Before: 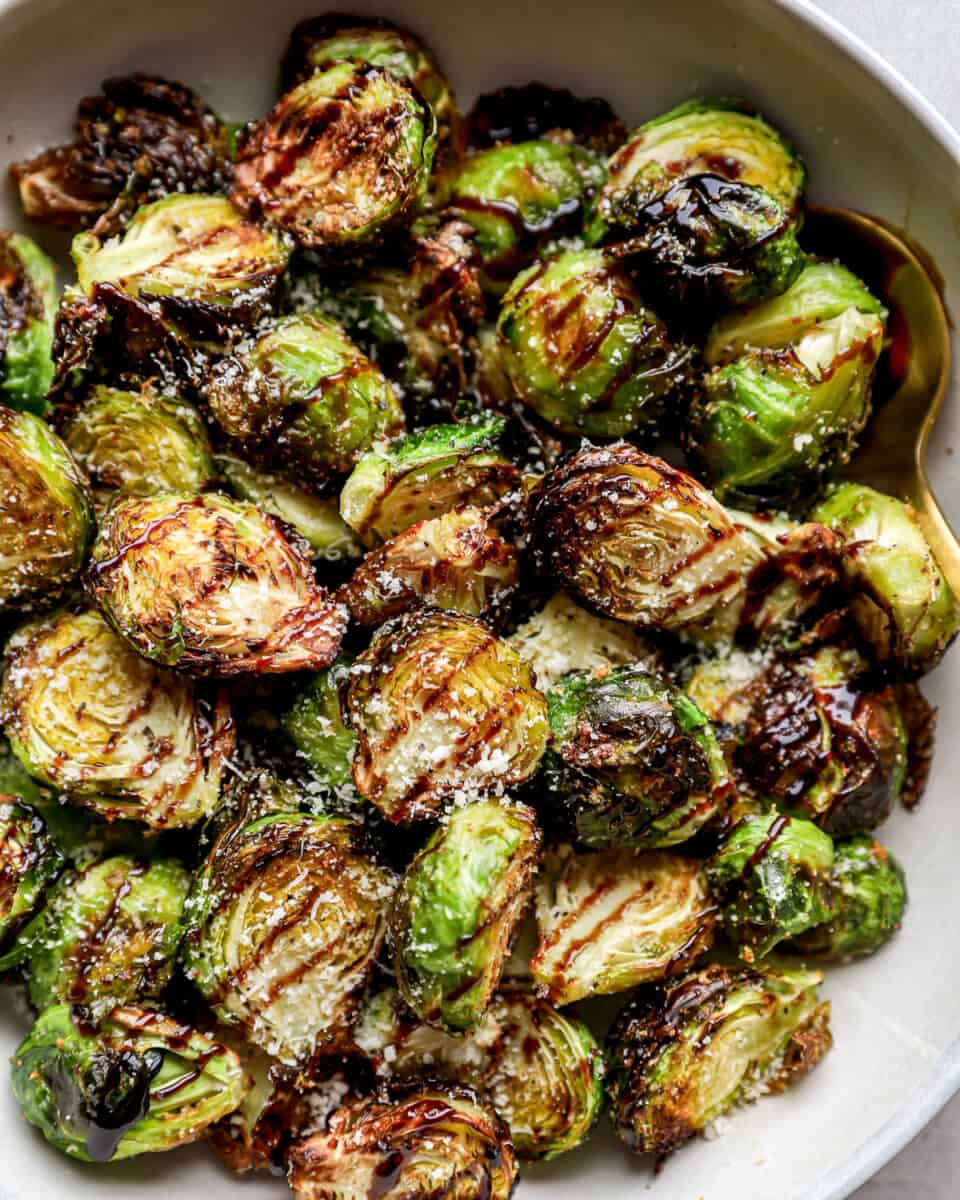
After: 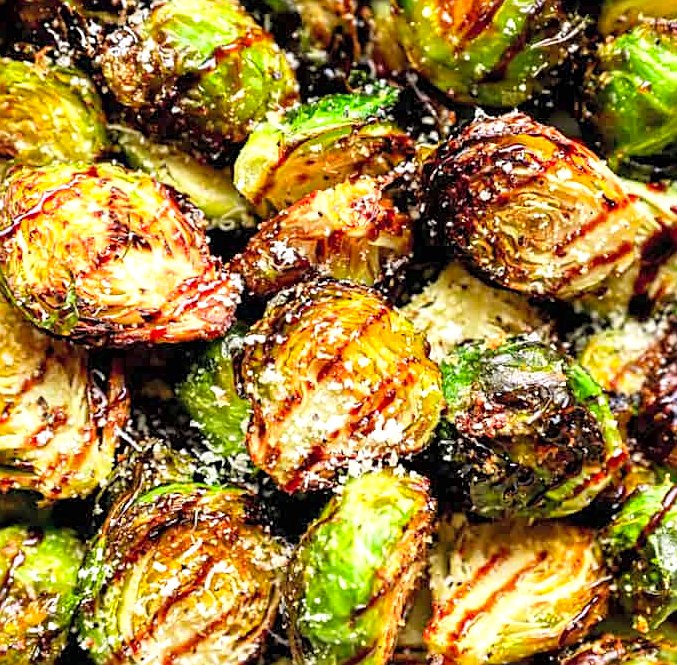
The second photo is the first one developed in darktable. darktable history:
exposure: black level correction 0, exposure 0.392 EV, compensate highlight preservation false
sharpen: on, module defaults
crop: left 11.133%, top 27.549%, right 18.302%, bottom 16.996%
local contrast: highlights 106%, shadows 101%, detail 120%, midtone range 0.2
contrast brightness saturation: contrast 0.067, brightness 0.177, saturation 0.401
